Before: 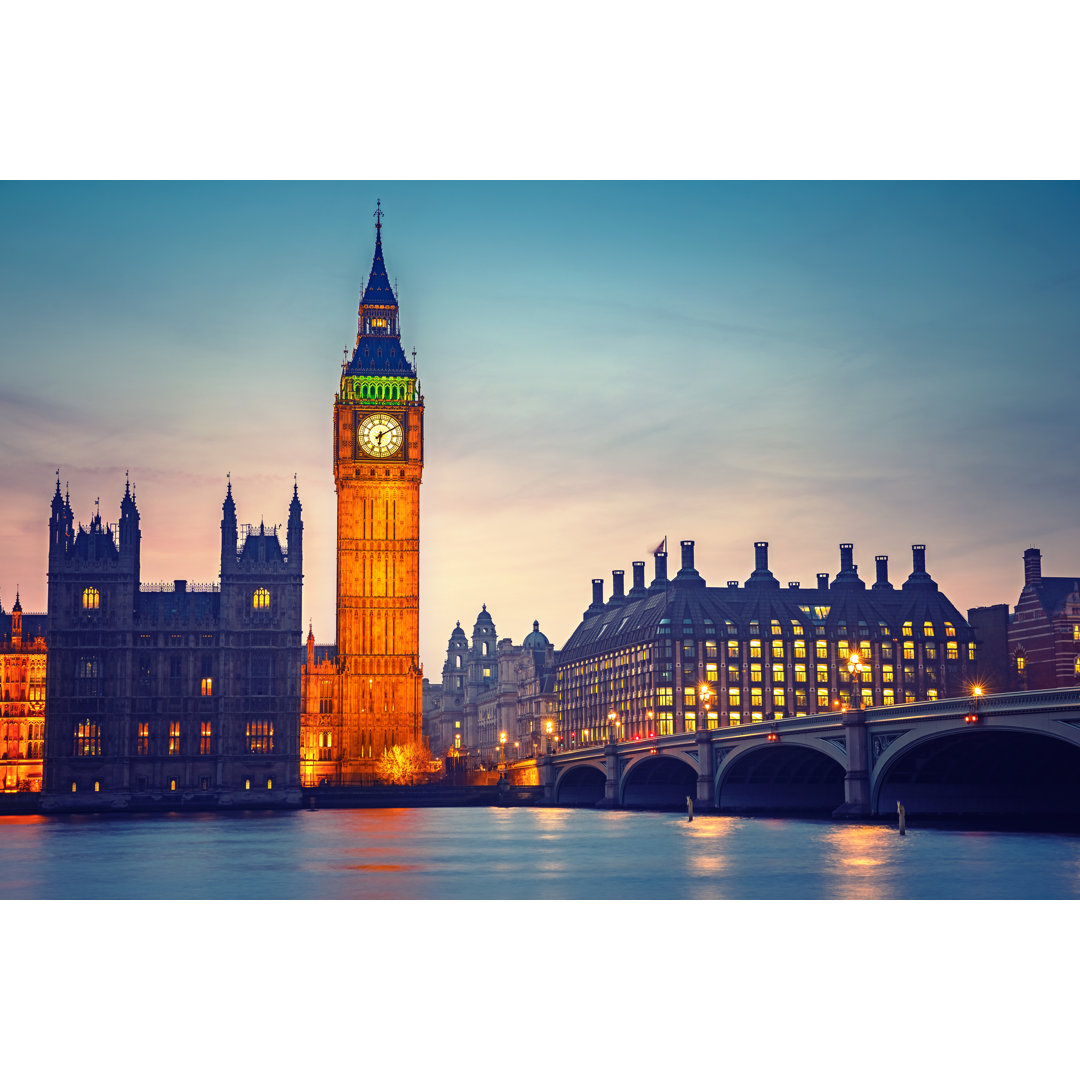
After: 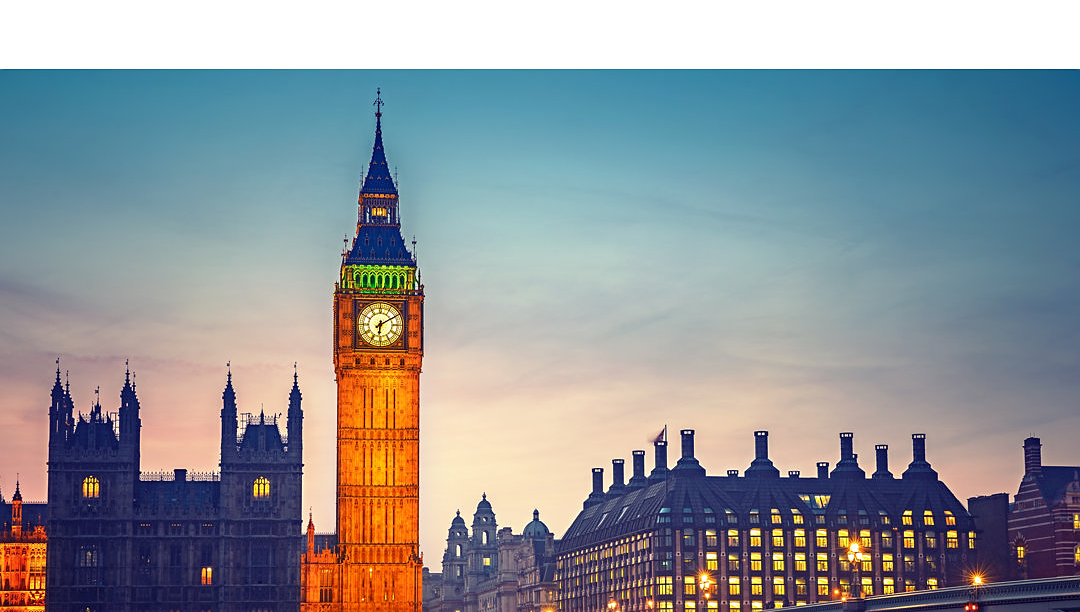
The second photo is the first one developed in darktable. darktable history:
crop and rotate: top 10.448%, bottom 32.846%
sharpen: radius 0.989
